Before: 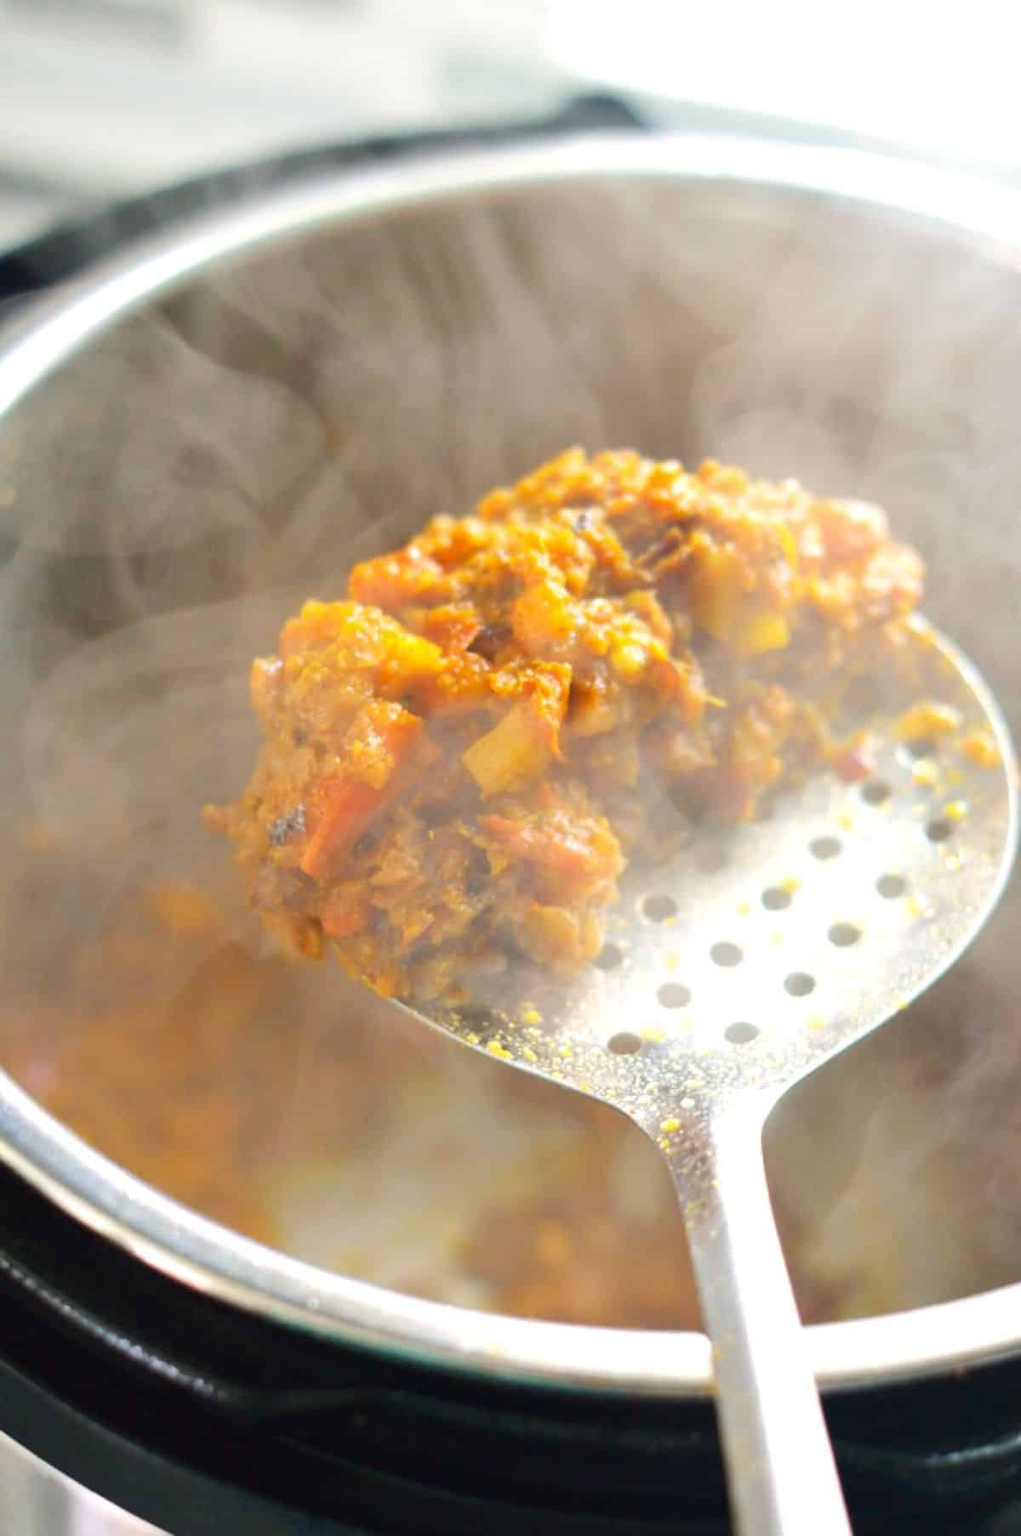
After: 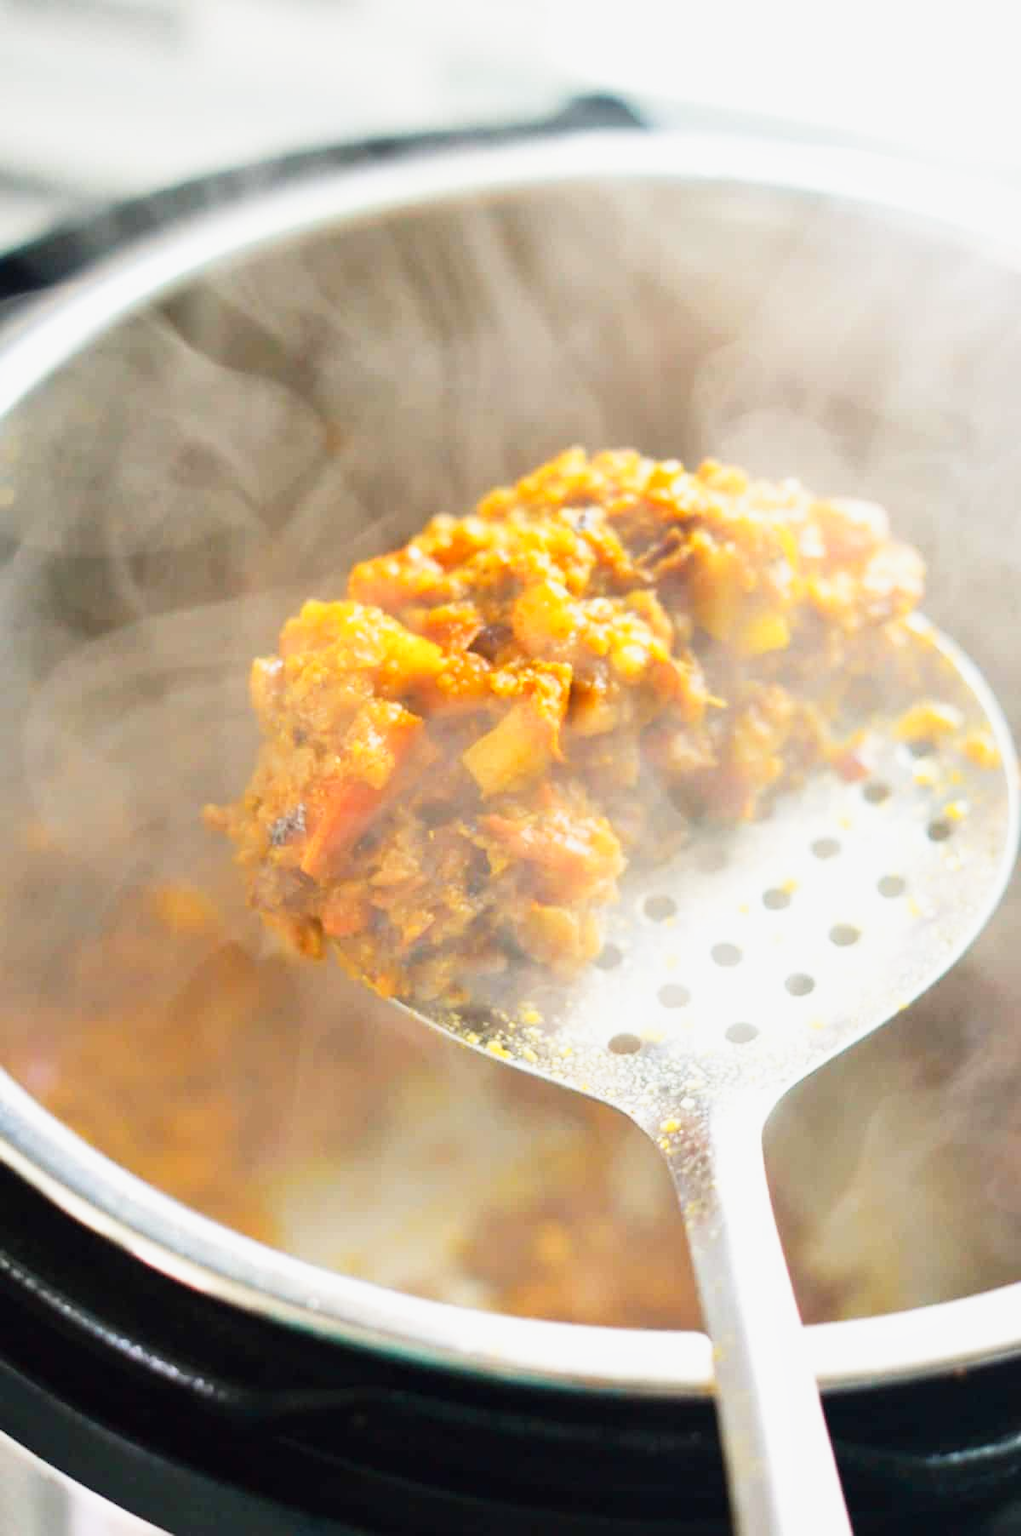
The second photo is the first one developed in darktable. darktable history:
tone curve: curves: ch0 [(0, 0) (0.091, 0.075) (0.409, 0.457) (0.733, 0.82) (0.844, 0.908) (0.909, 0.942) (1, 0.973)]; ch1 [(0, 0) (0.437, 0.404) (0.5, 0.5) (0.529, 0.556) (0.58, 0.606) (0.616, 0.654) (1, 1)]; ch2 [(0, 0) (0.442, 0.415) (0.5, 0.5) (0.535, 0.557) (0.585, 0.62) (1, 1)], preserve colors none
local contrast: mode bilateral grid, contrast 15, coarseness 36, detail 105%, midtone range 0.2
